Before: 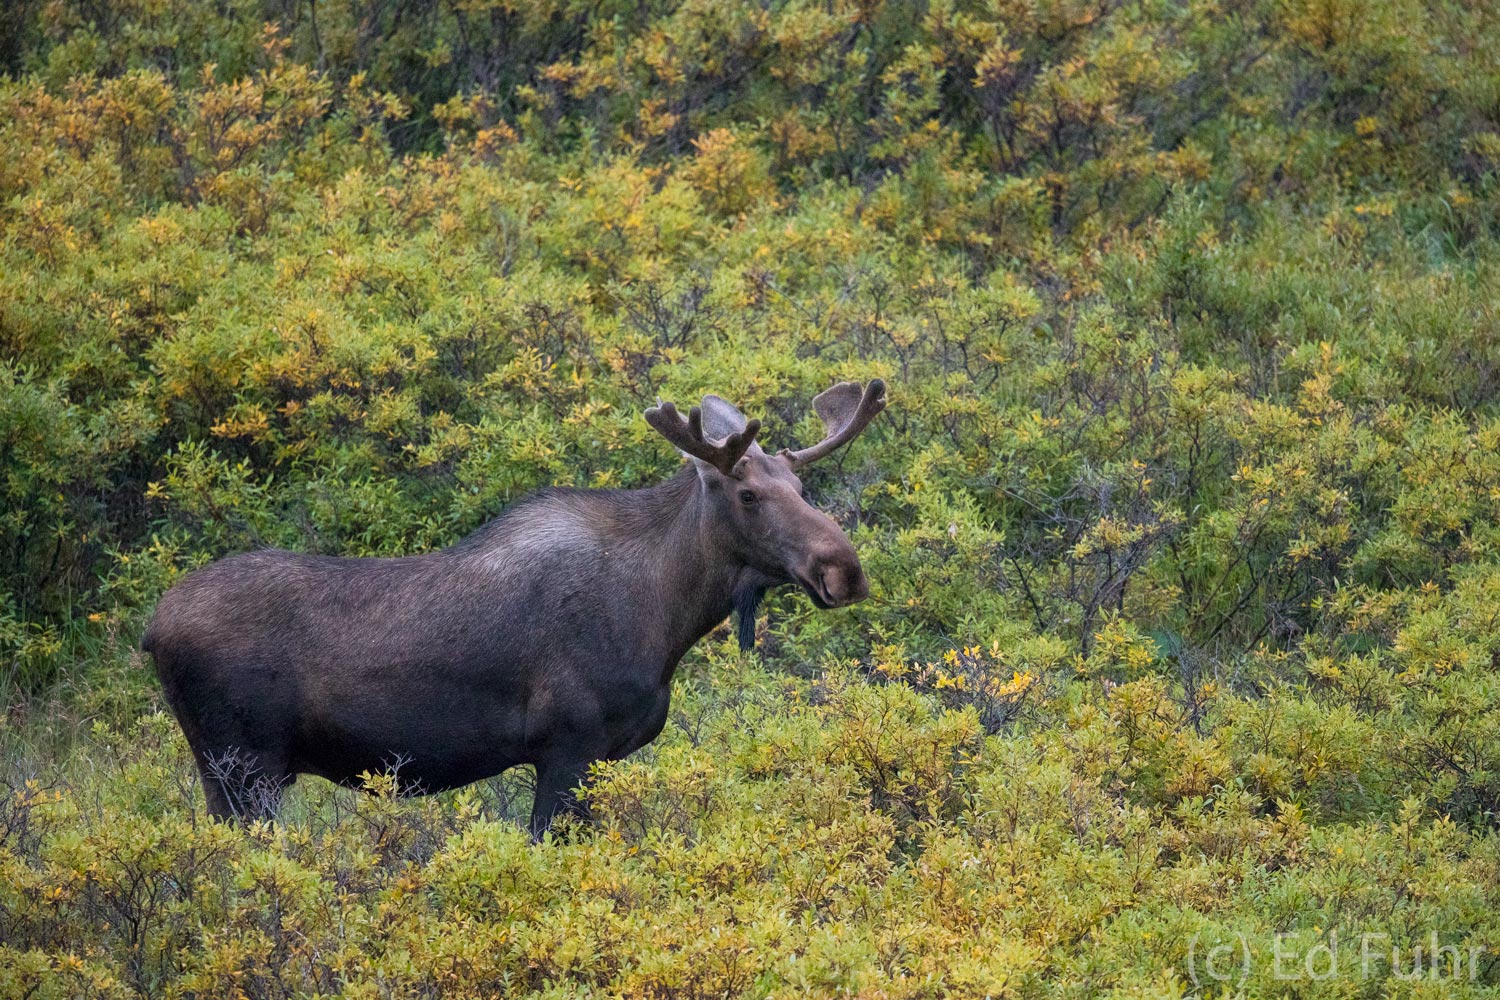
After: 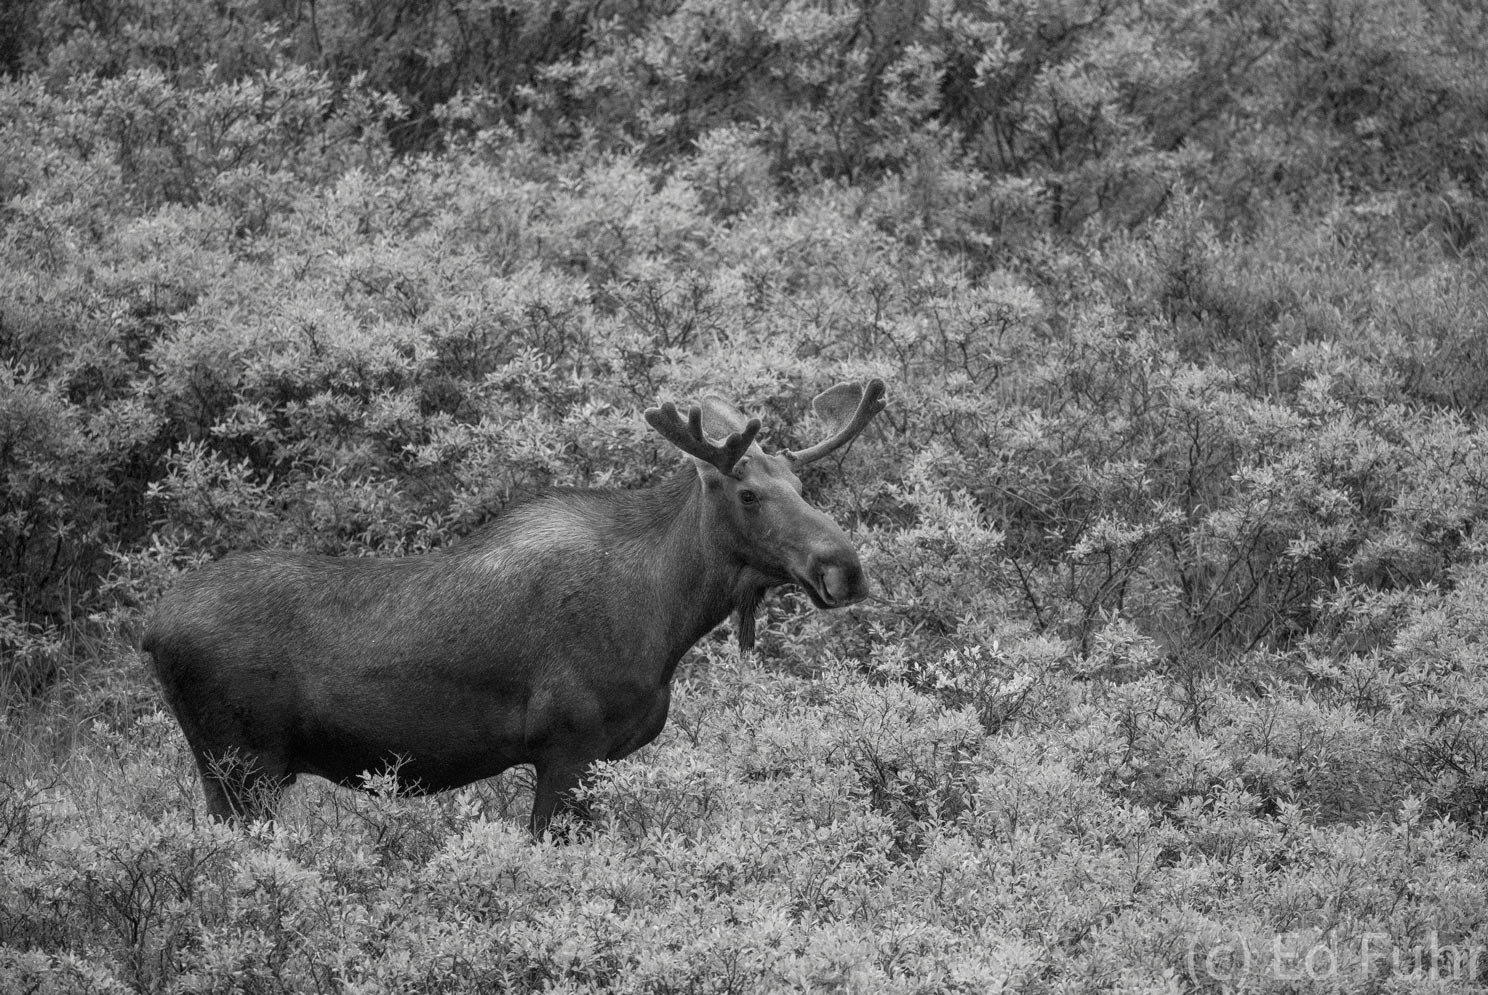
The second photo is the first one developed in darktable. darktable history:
contrast brightness saturation: saturation -0.997
crop: top 0.079%, bottom 0.102%
local contrast: detail 109%
